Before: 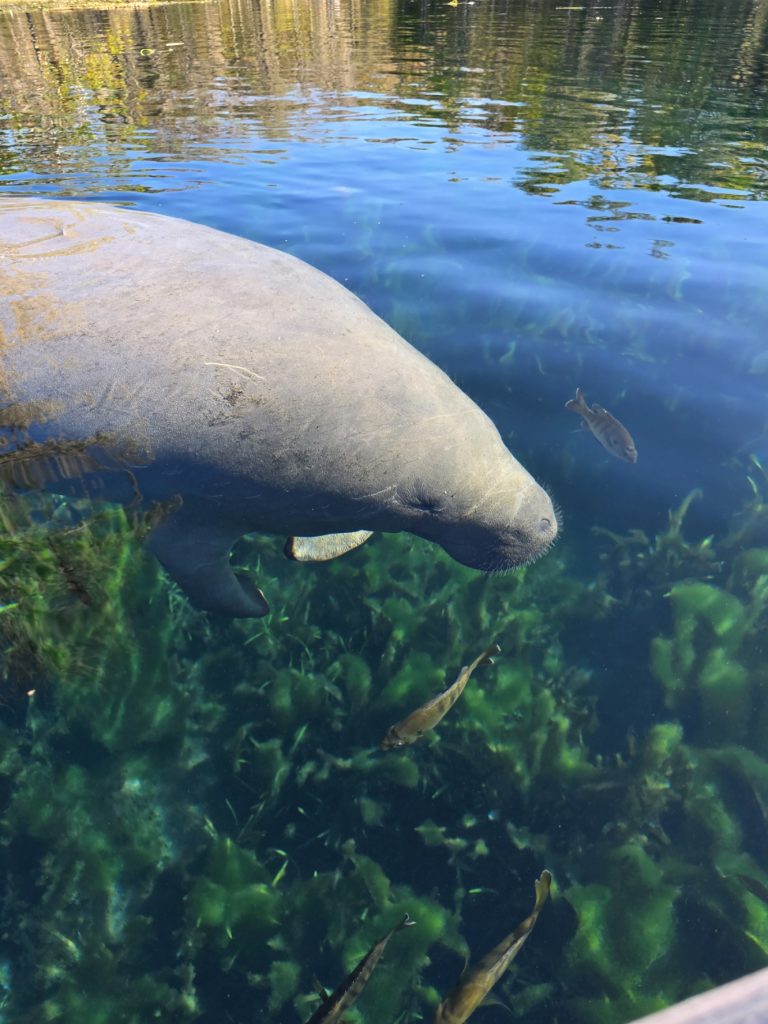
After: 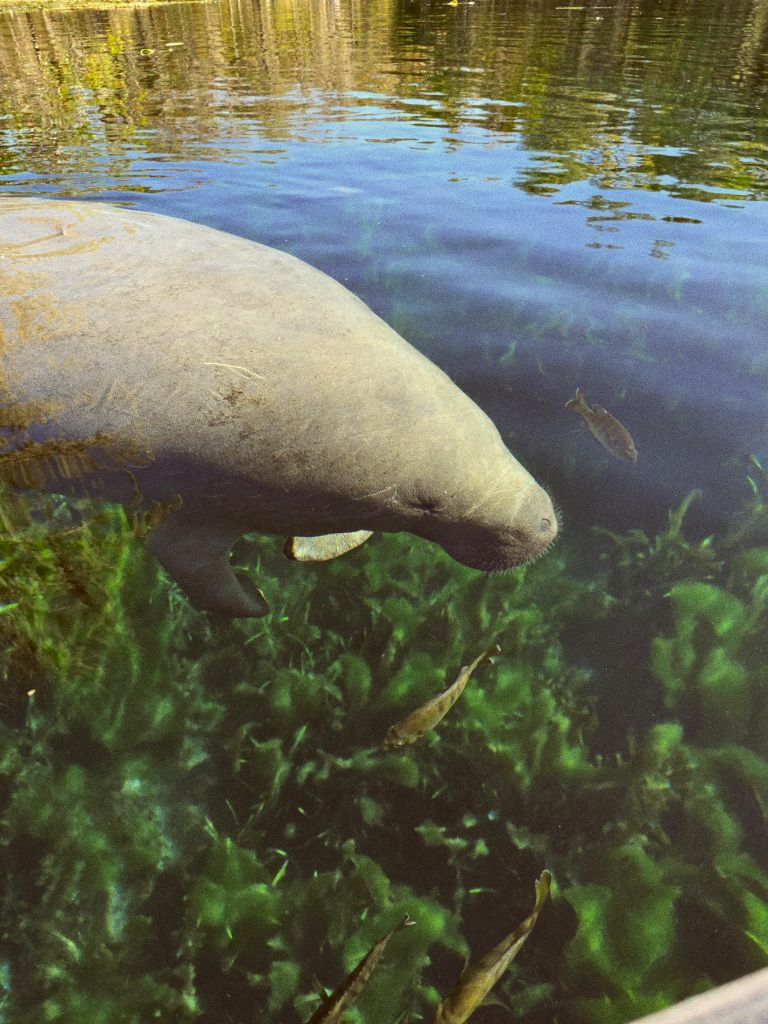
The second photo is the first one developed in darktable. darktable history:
color correction: highlights a* -5.94, highlights b* 9.48, shadows a* 10.12, shadows b* 23.94
shadows and highlights: shadows 37.27, highlights -28.18, soften with gaussian
grain: coarseness 0.09 ISO
